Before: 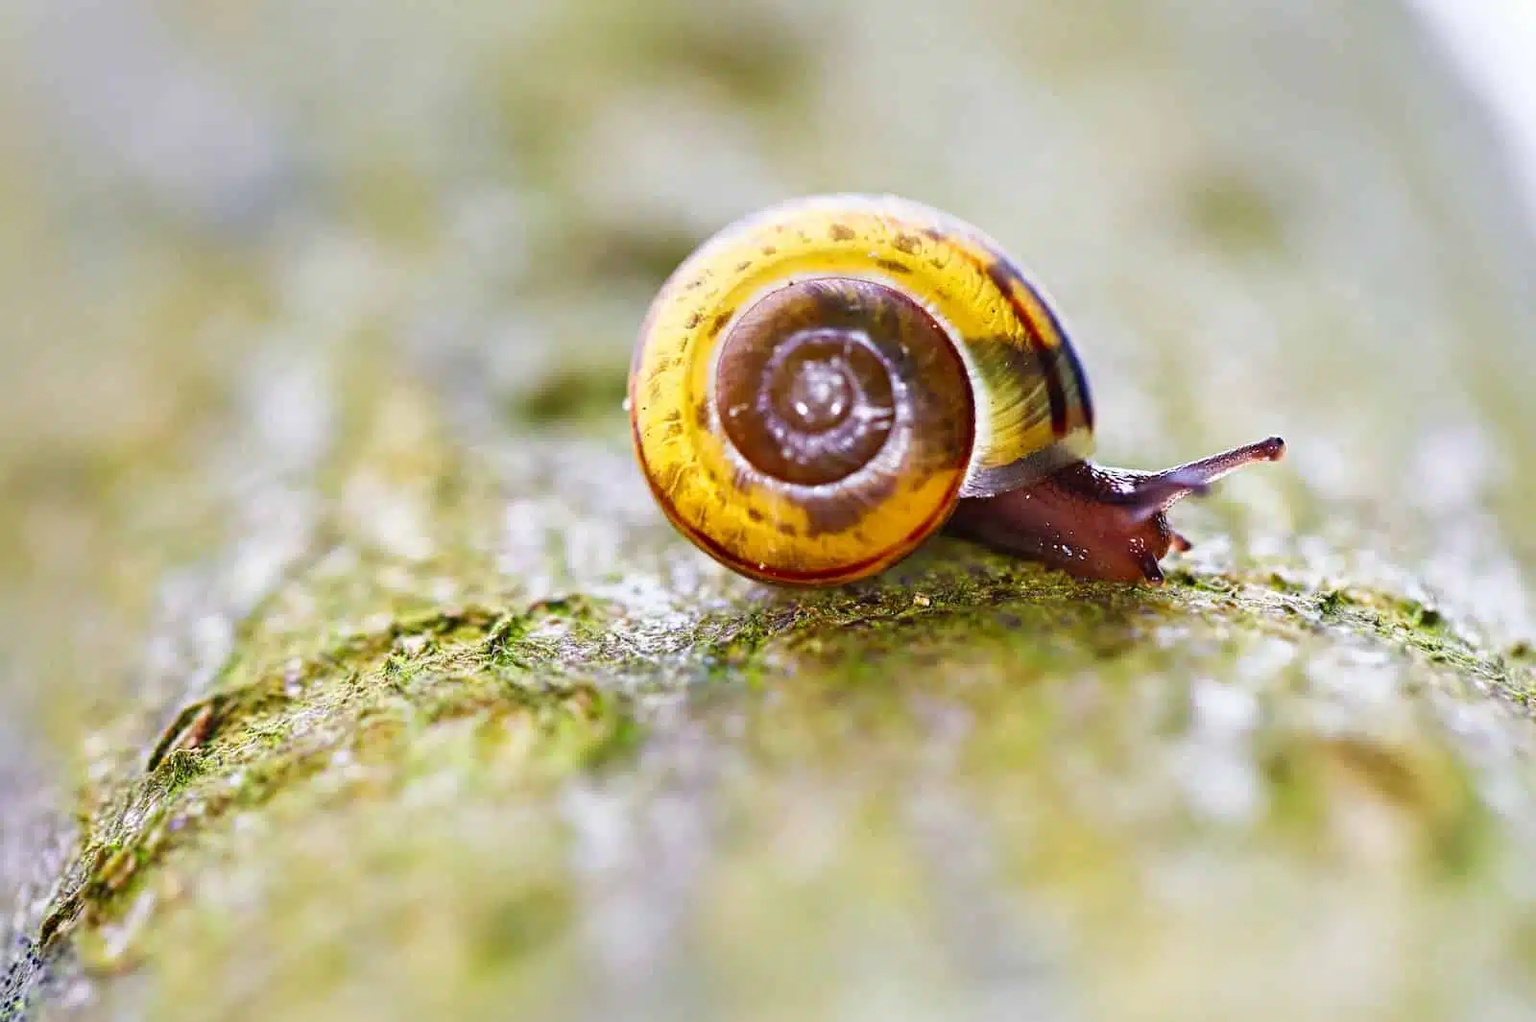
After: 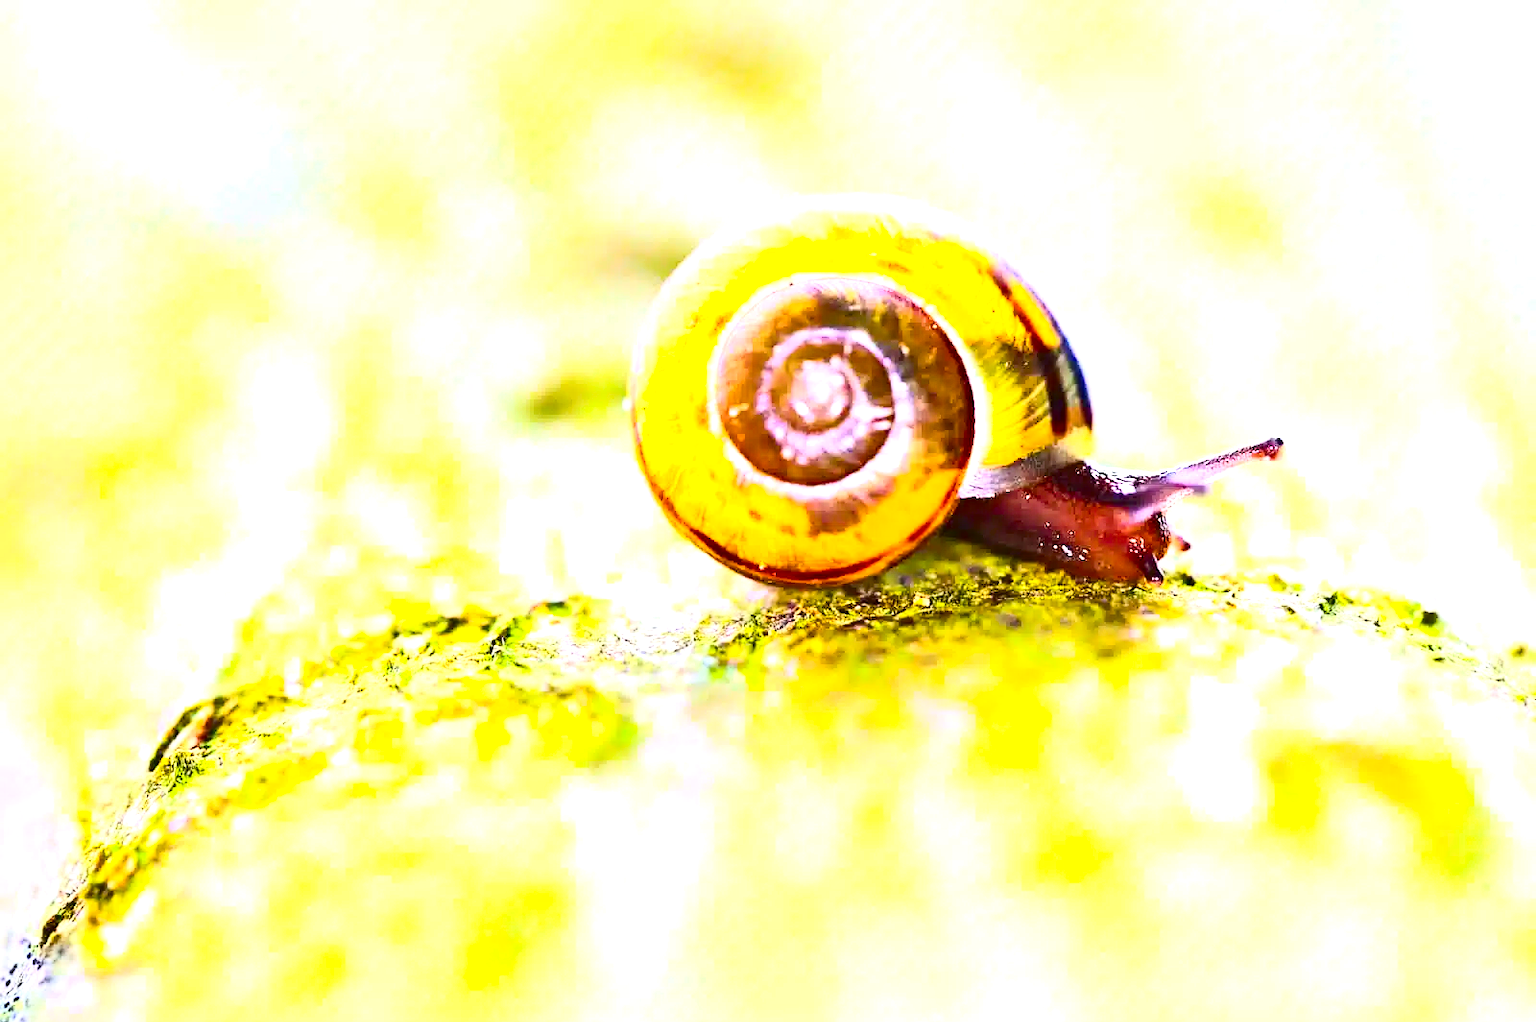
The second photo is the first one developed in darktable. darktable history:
color balance rgb: linear chroma grading › global chroma 15%, perceptual saturation grading › global saturation 30%
contrast brightness saturation: contrast 0.39, brightness 0.1
exposure: black level correction 0, exposure 1.4 EV, compensate highlight preservation false
